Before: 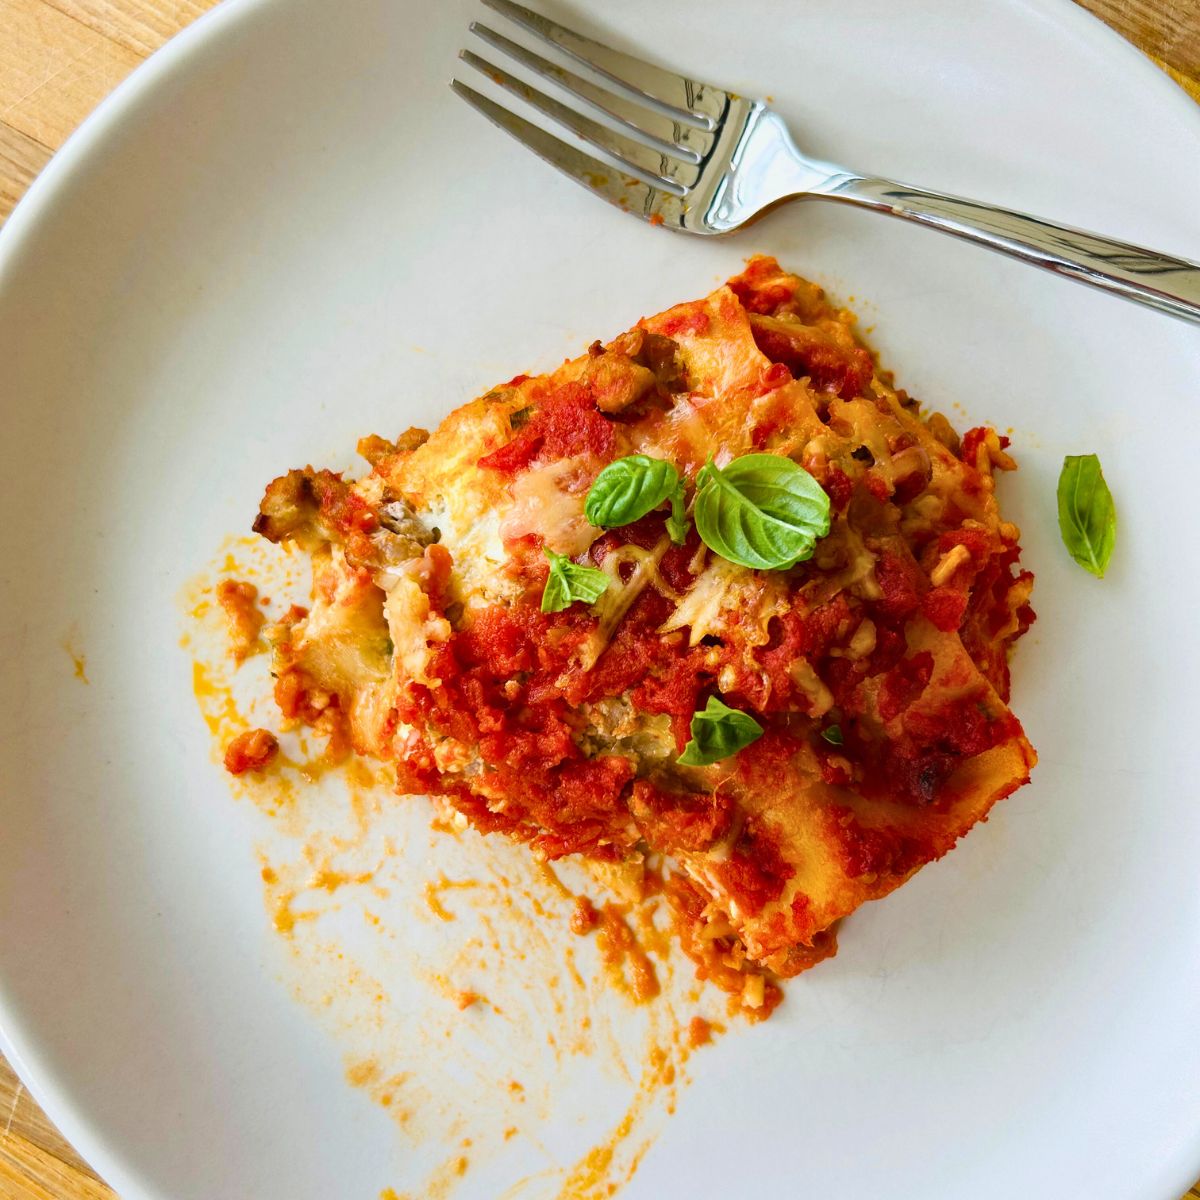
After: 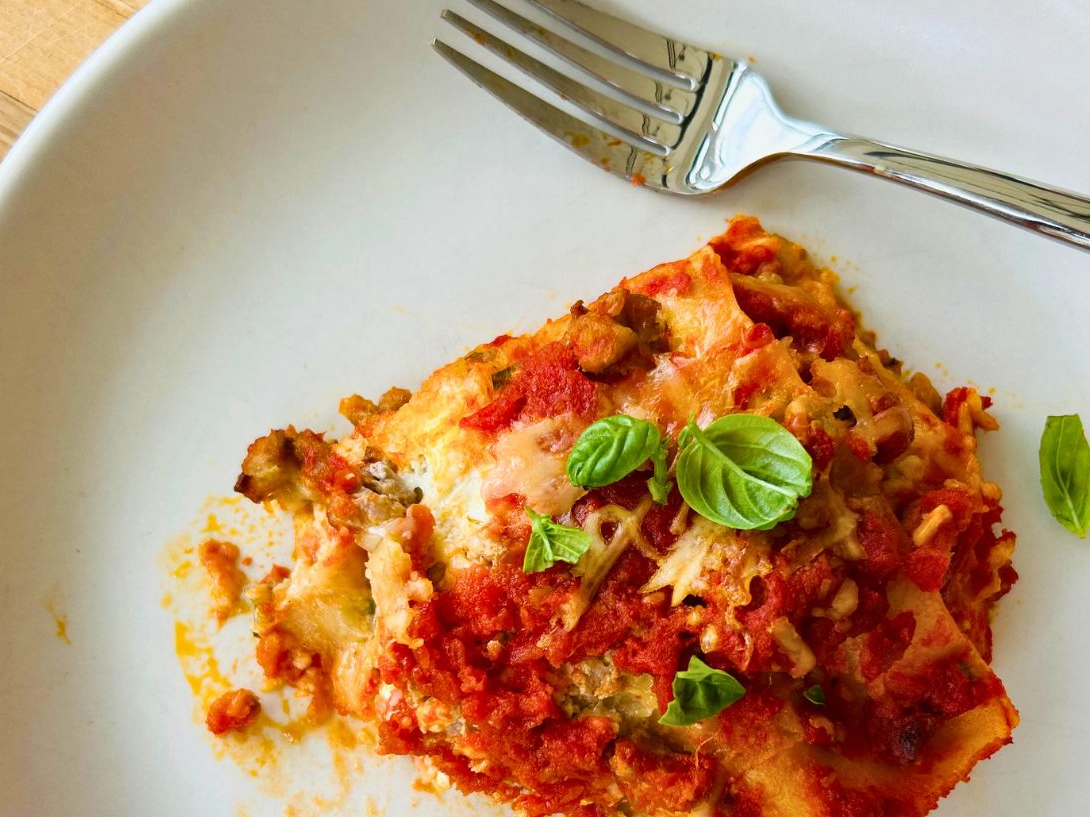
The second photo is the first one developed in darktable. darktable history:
crop: left 1.51%, top 3.415%, right 7.613%, bottom 28.485%
